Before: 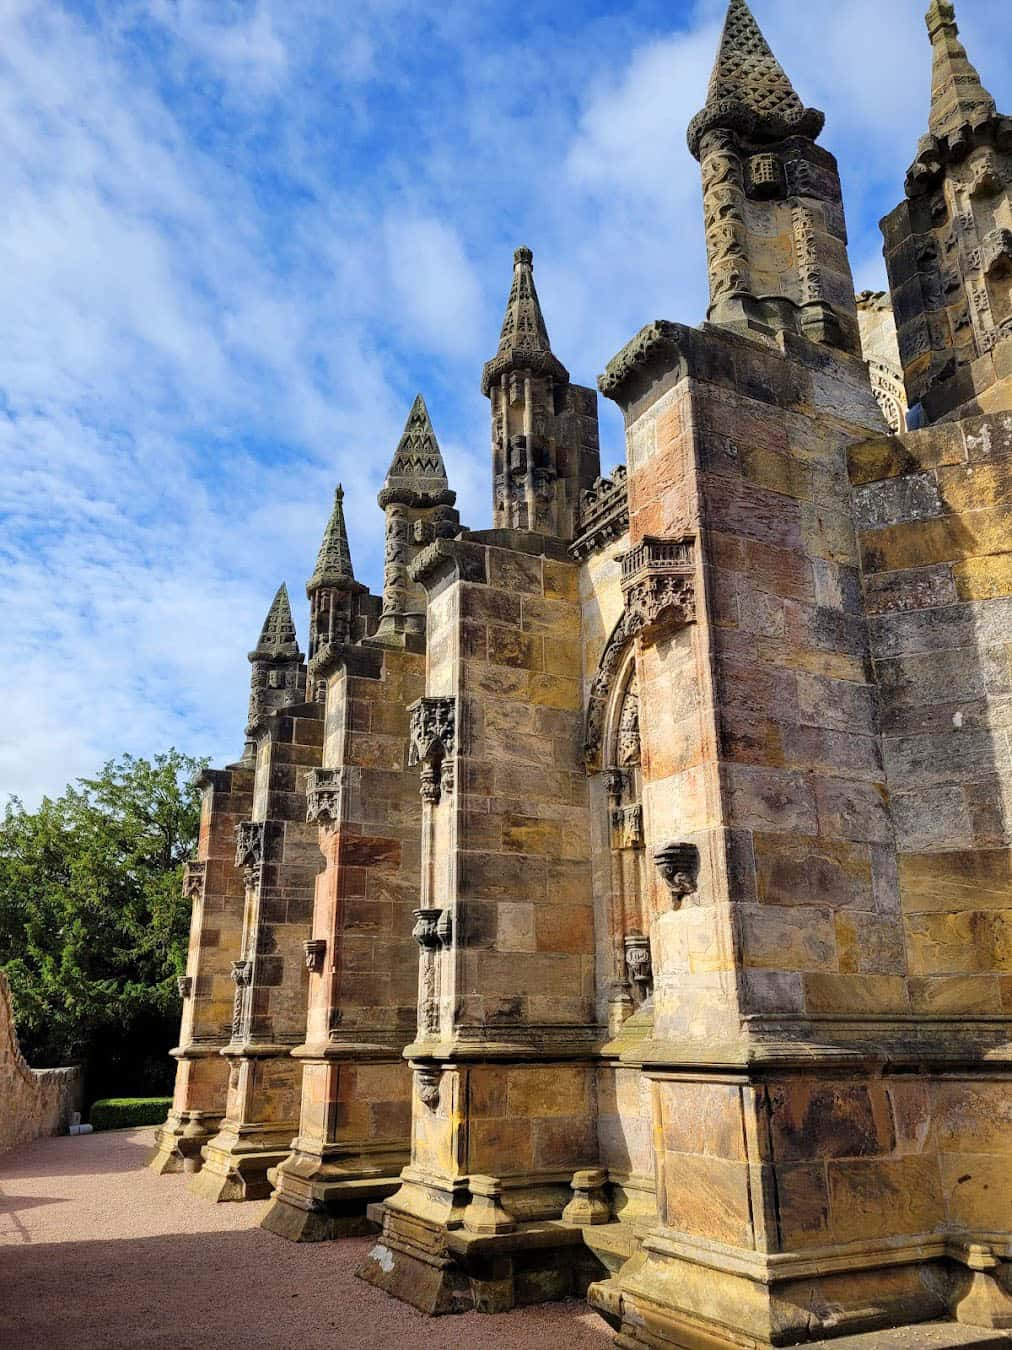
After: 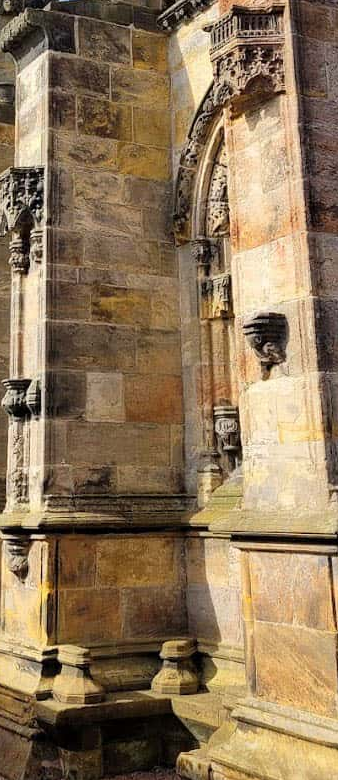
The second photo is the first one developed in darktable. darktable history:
crop: left 40.677%, top 39.32%, right 25.892%, bottom 2.882%
